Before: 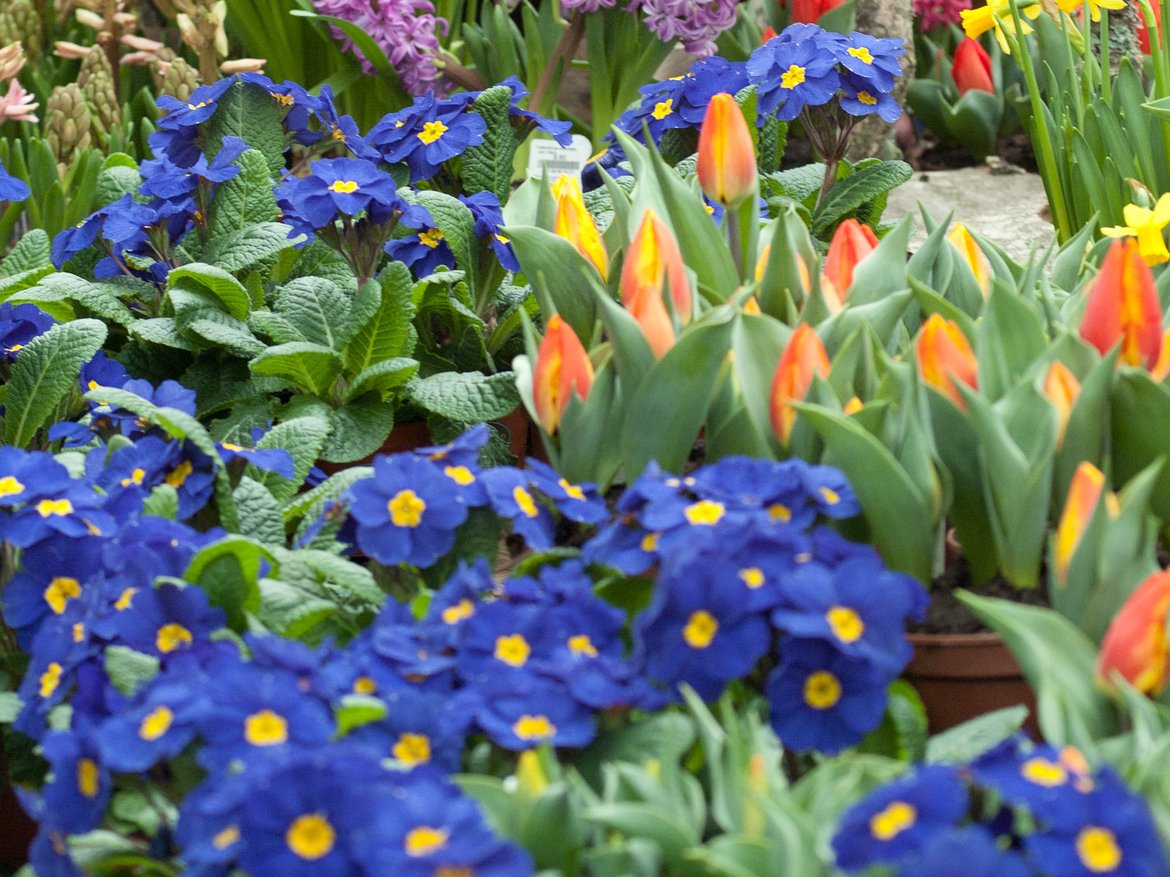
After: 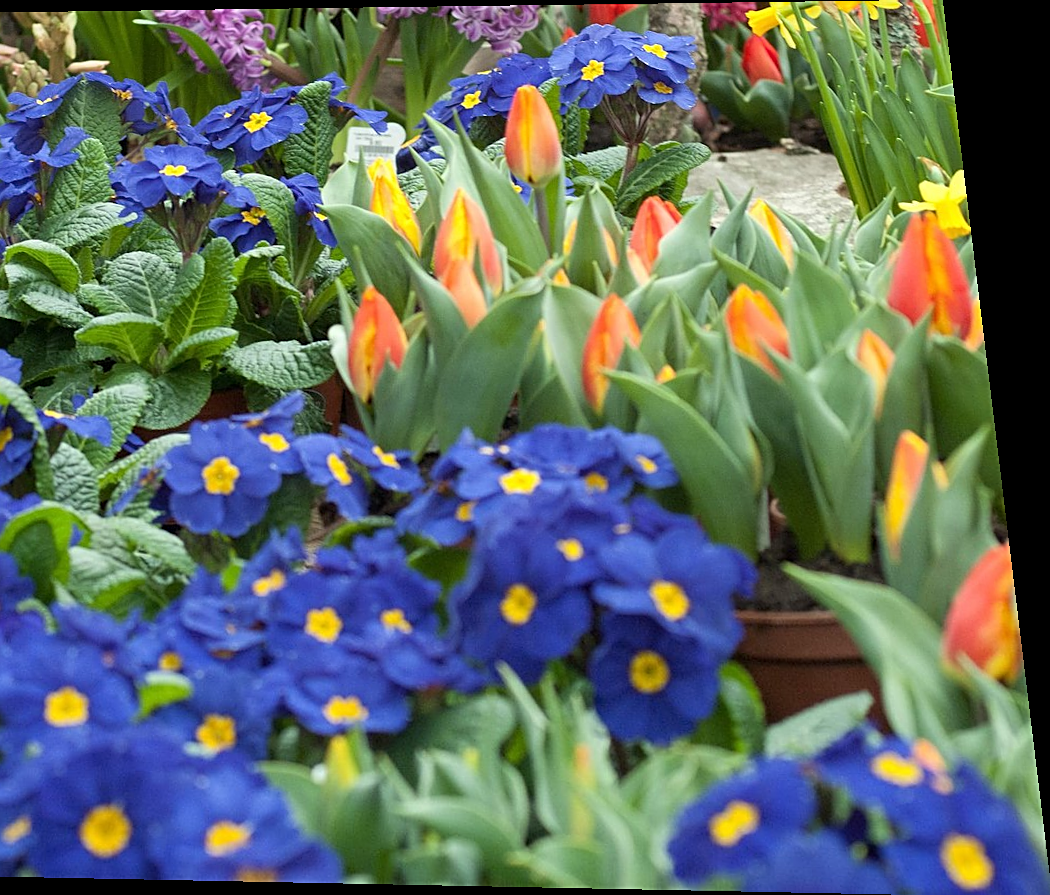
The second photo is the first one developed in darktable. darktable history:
crop: left 17.582%, bottom 0.031%
sharpen: on, module defaults
rotate and perspective: rotation 0.128°, lens shift (vertical) -0.181, lens shift (horizontal) -0.044, shear 0.001, automatic cropping off
